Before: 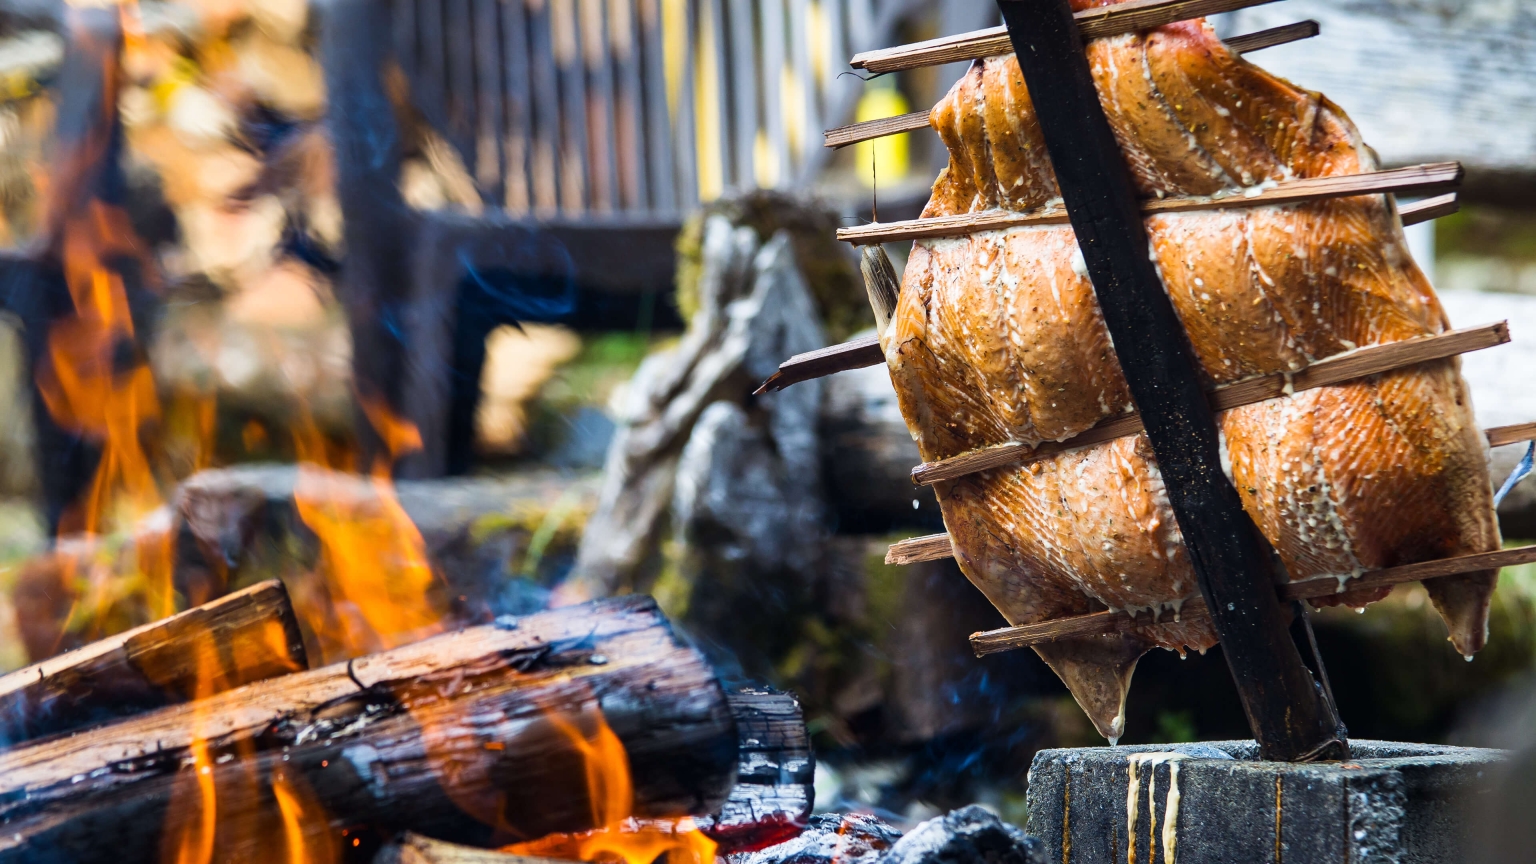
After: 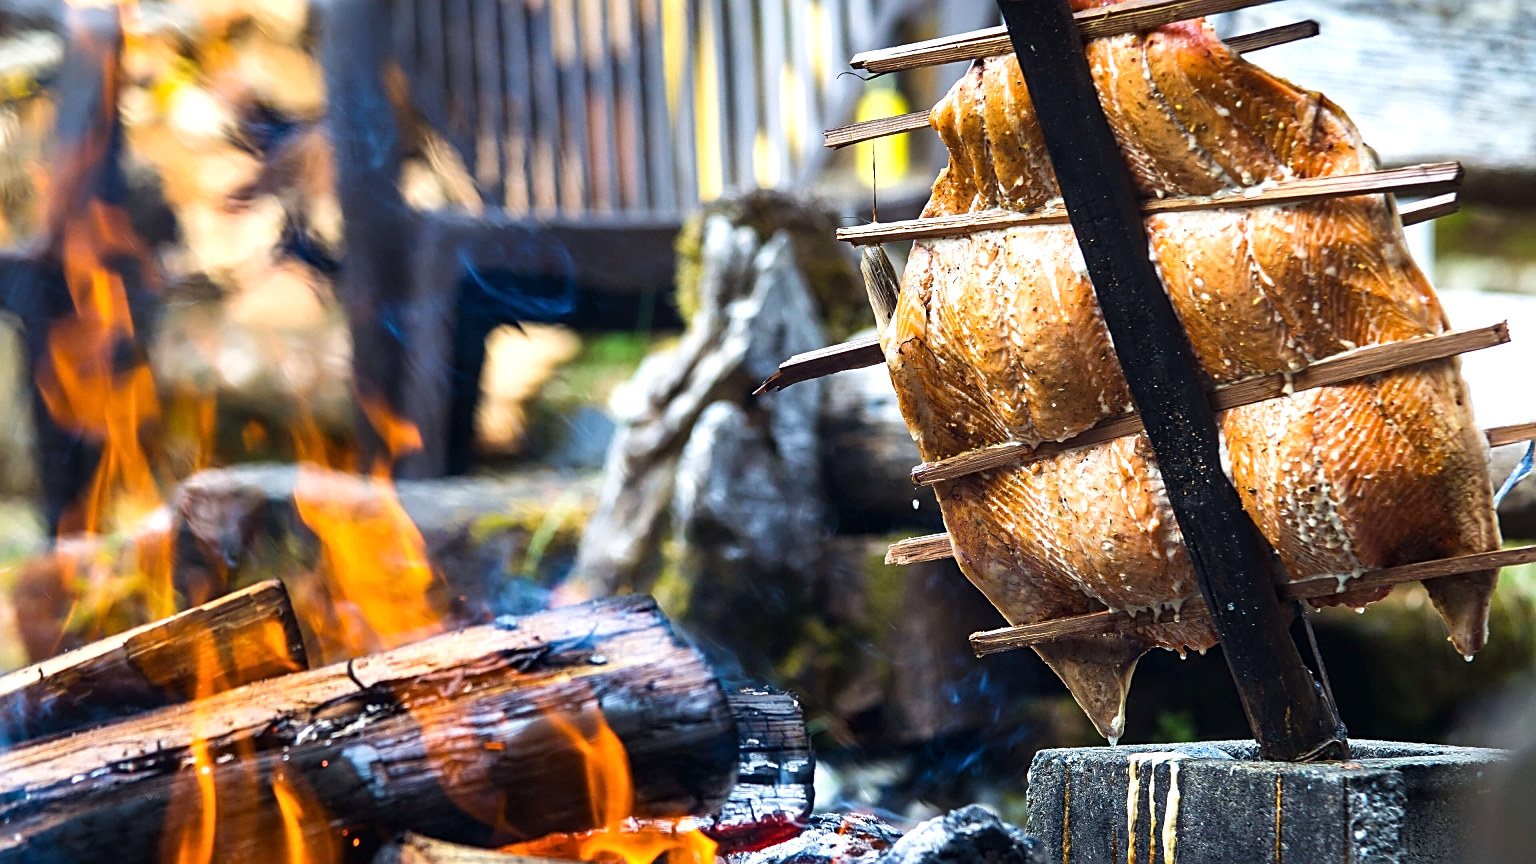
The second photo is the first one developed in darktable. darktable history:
sharpen: amount 0.54
exposure: exposure 0.401 EV, compensate exposure bias true, compensate highlight preservation false
